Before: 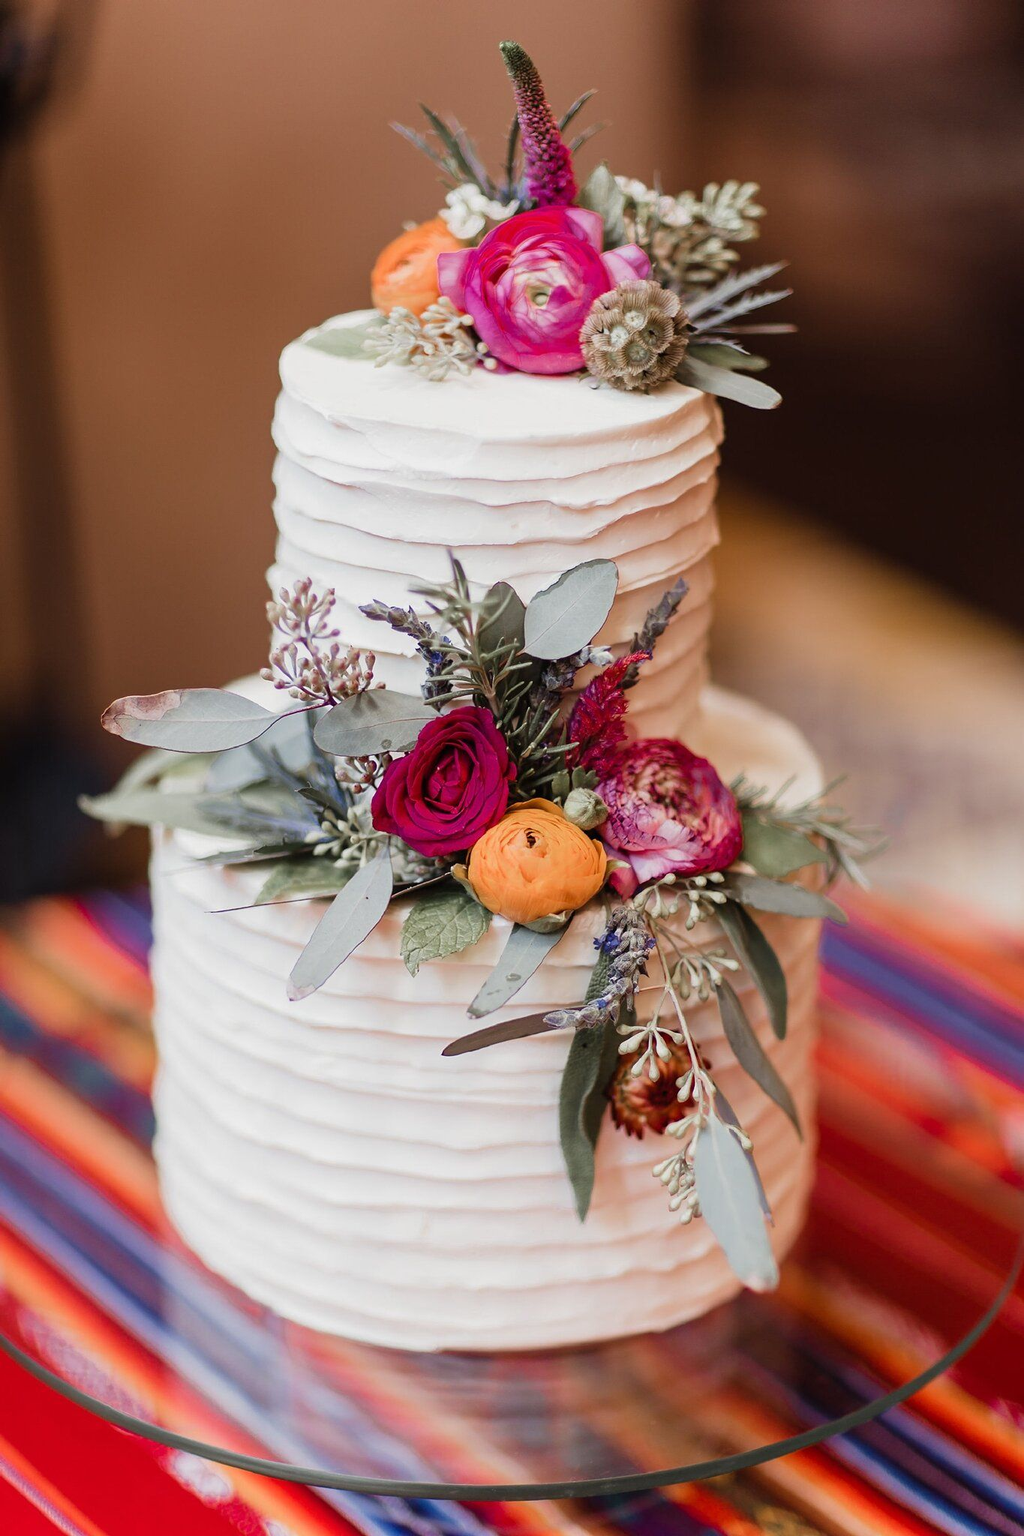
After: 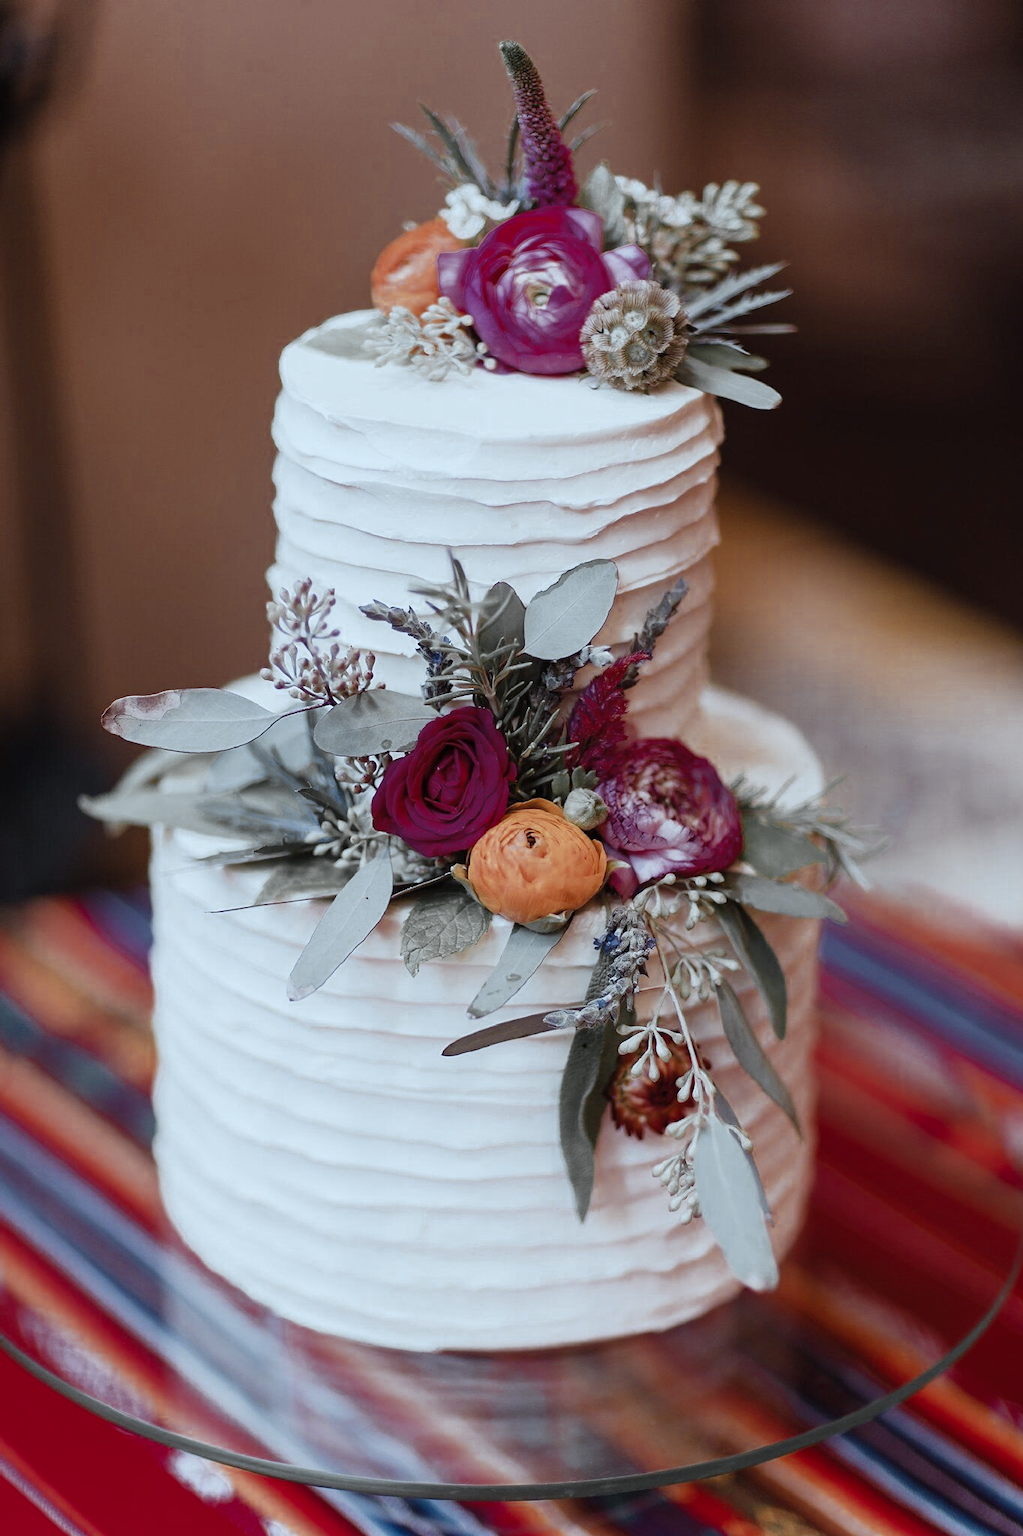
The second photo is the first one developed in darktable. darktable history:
color zones: curves: ch0 [(0.035, 0.242) (0.25, 0.5) (0.384, 0.214) (0.488, 0.255) (0.75, 0.5)]; ch1 [(0.063, 0.379) (0.25, 0.5) (0.354, 0.201) (0.489, 0.085) (0.729, 0.271)]; ch2 [(0.25, 0.5) (0.38, 0.517) (0.442, 0.51) (0.735, 0.456)]
color correction: highlights a* -9.73, highlights b* -21.22
